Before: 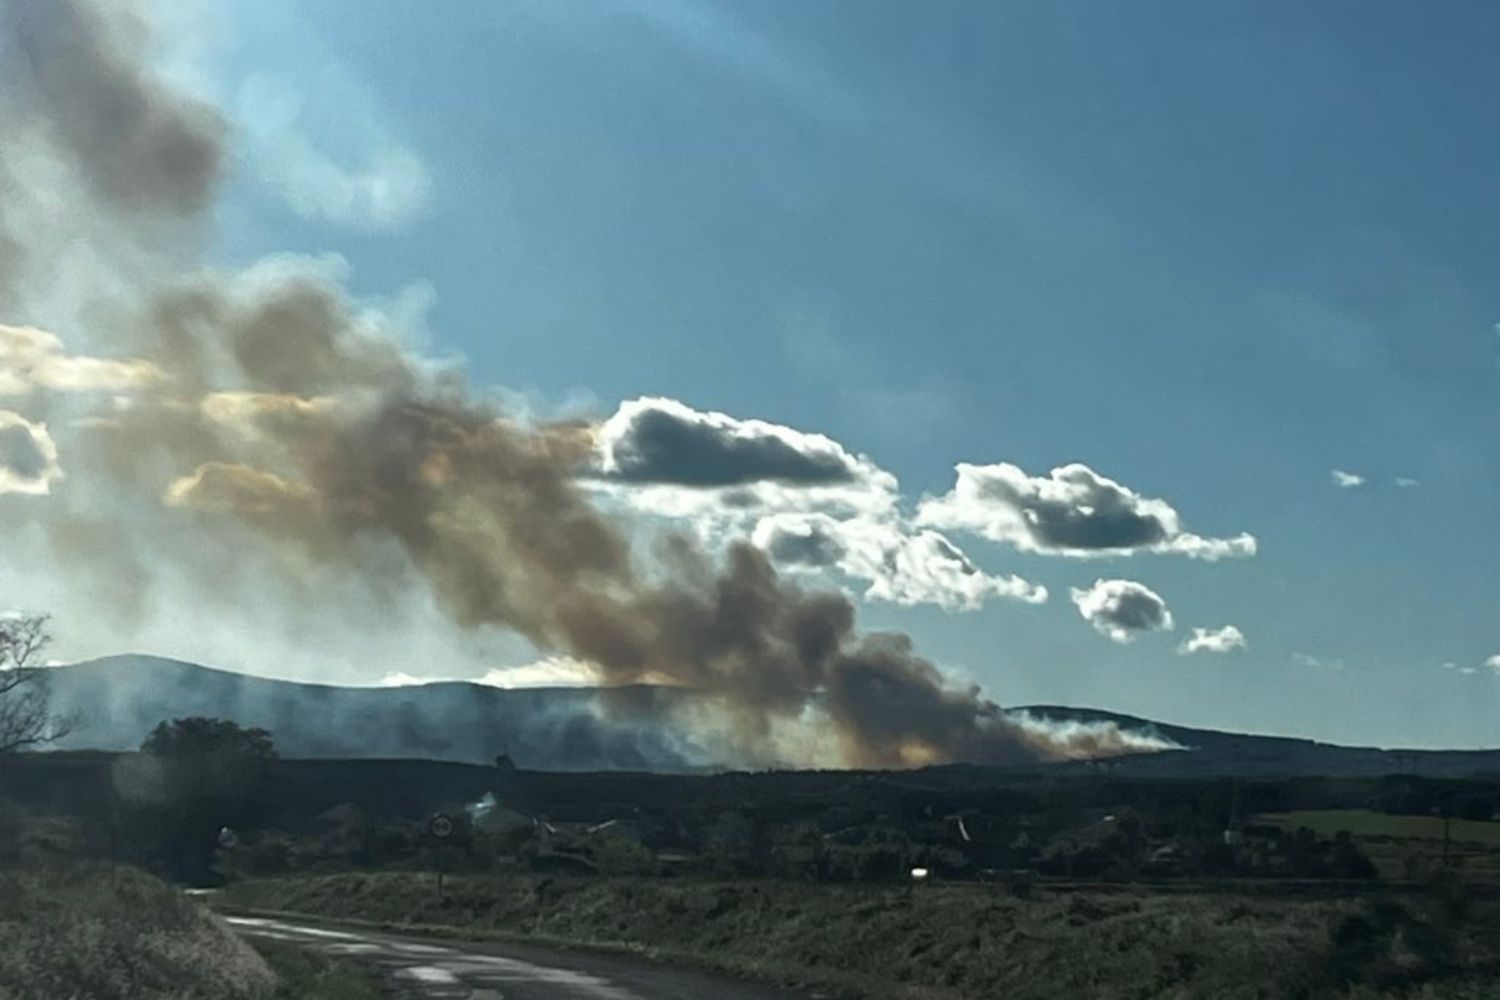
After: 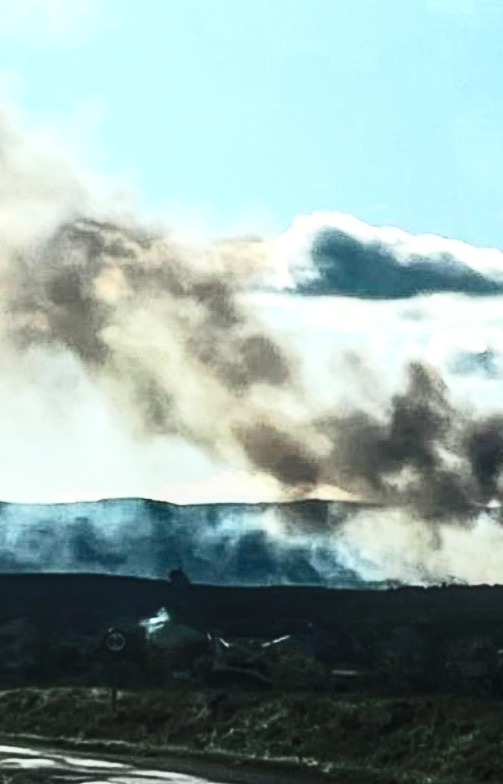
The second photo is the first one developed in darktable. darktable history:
contrast brightness saturation: contrast 0.62, brightness 0.34, saturation 0.14
base curve: curves: ch0 [(0, 0) (0.036, 0.025) (0.121, 0.166) (0.206, 0.329) (0.605, 0.79) (1, 1)], preserve colors none
crop and rotate: left 21.77%, top 18.528%, right 44.676%, bottom 2.997%
color zones: curves: ch0 [(0, 0.466) (0.128, 0.466) (0.25, 0.5) (0.375, 0.456) (0.5, 0.5) (0.625, 0.5) (0.737, 0.652) (0.875, 0.5)]; ch1 [(0, 0.603) (0.125, 0.618) (0.261, 0.348) (0.372, 0.353) (0.497, 0.363) (0.611, 0.45) (0.731, 0.427) (0.875, 0.518) (0.998, 0.652)]; ch2 [(0, 0.559) (0.125, 0.451) (0.253, 0.564) (0.37, 0.578) (0.5, 0.466) (0.625, 0.471) (0.731, 0.471) (0.88, 0.485)]
local contrast: on, module defaults
